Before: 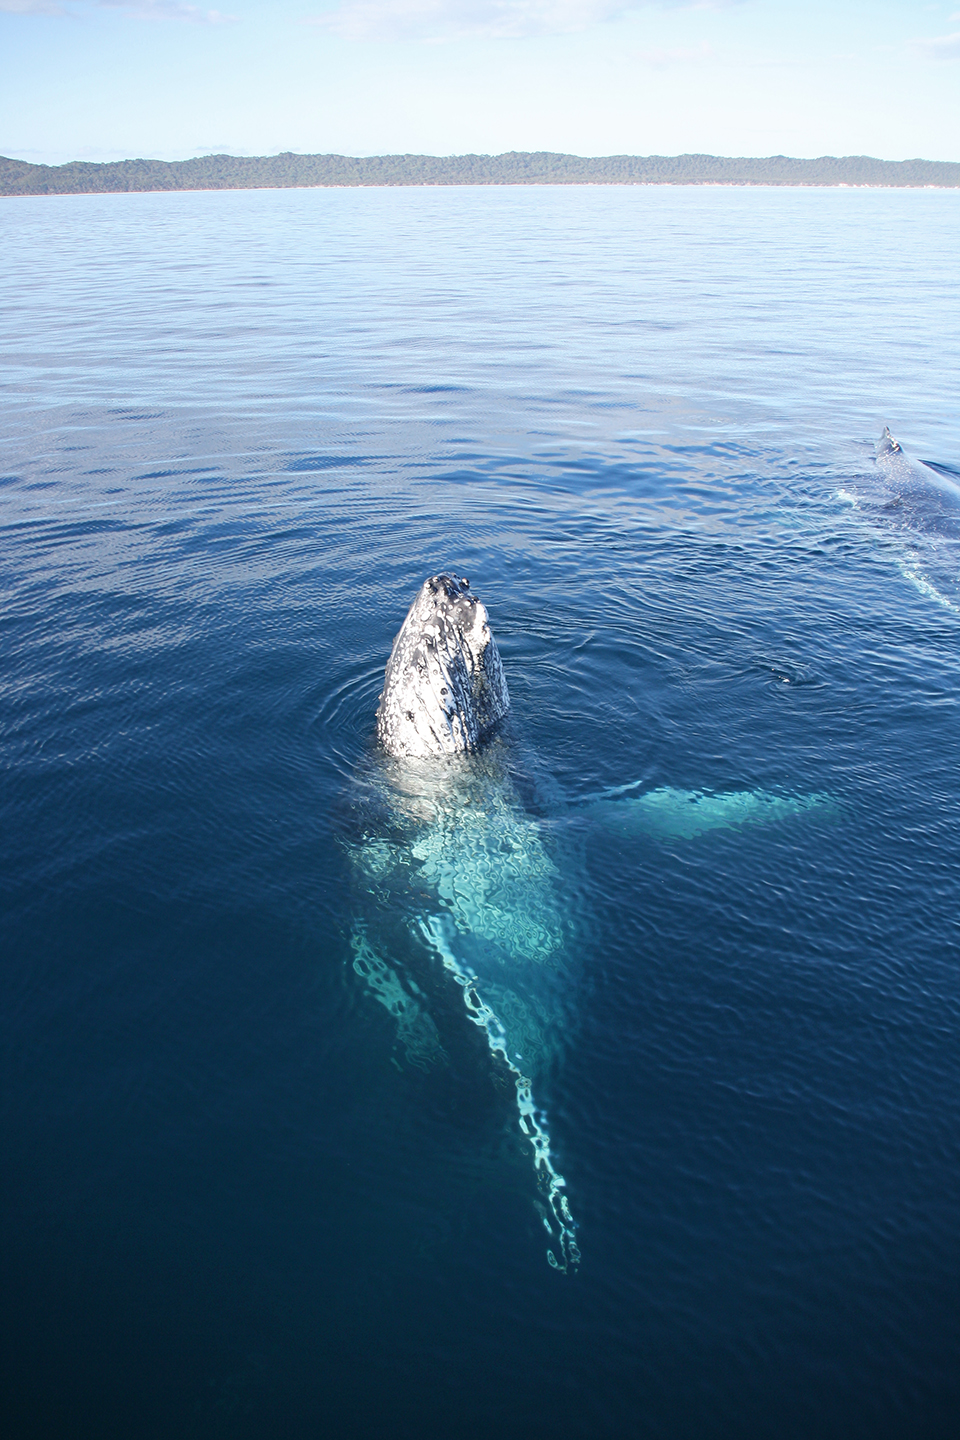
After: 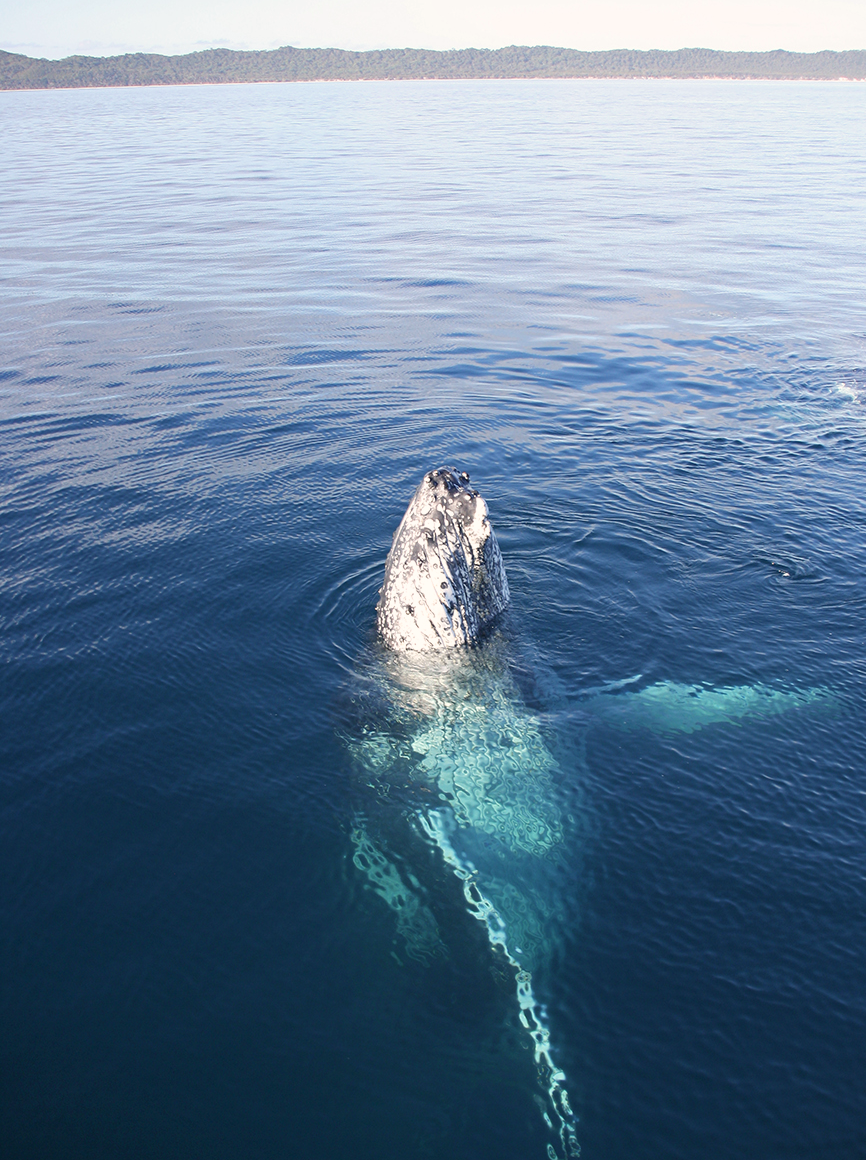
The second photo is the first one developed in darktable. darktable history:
color correction: highlights a* 3.54, highlights b* 5.08
crop: top 7.409%, right 9.723%, bottom 11.992%
